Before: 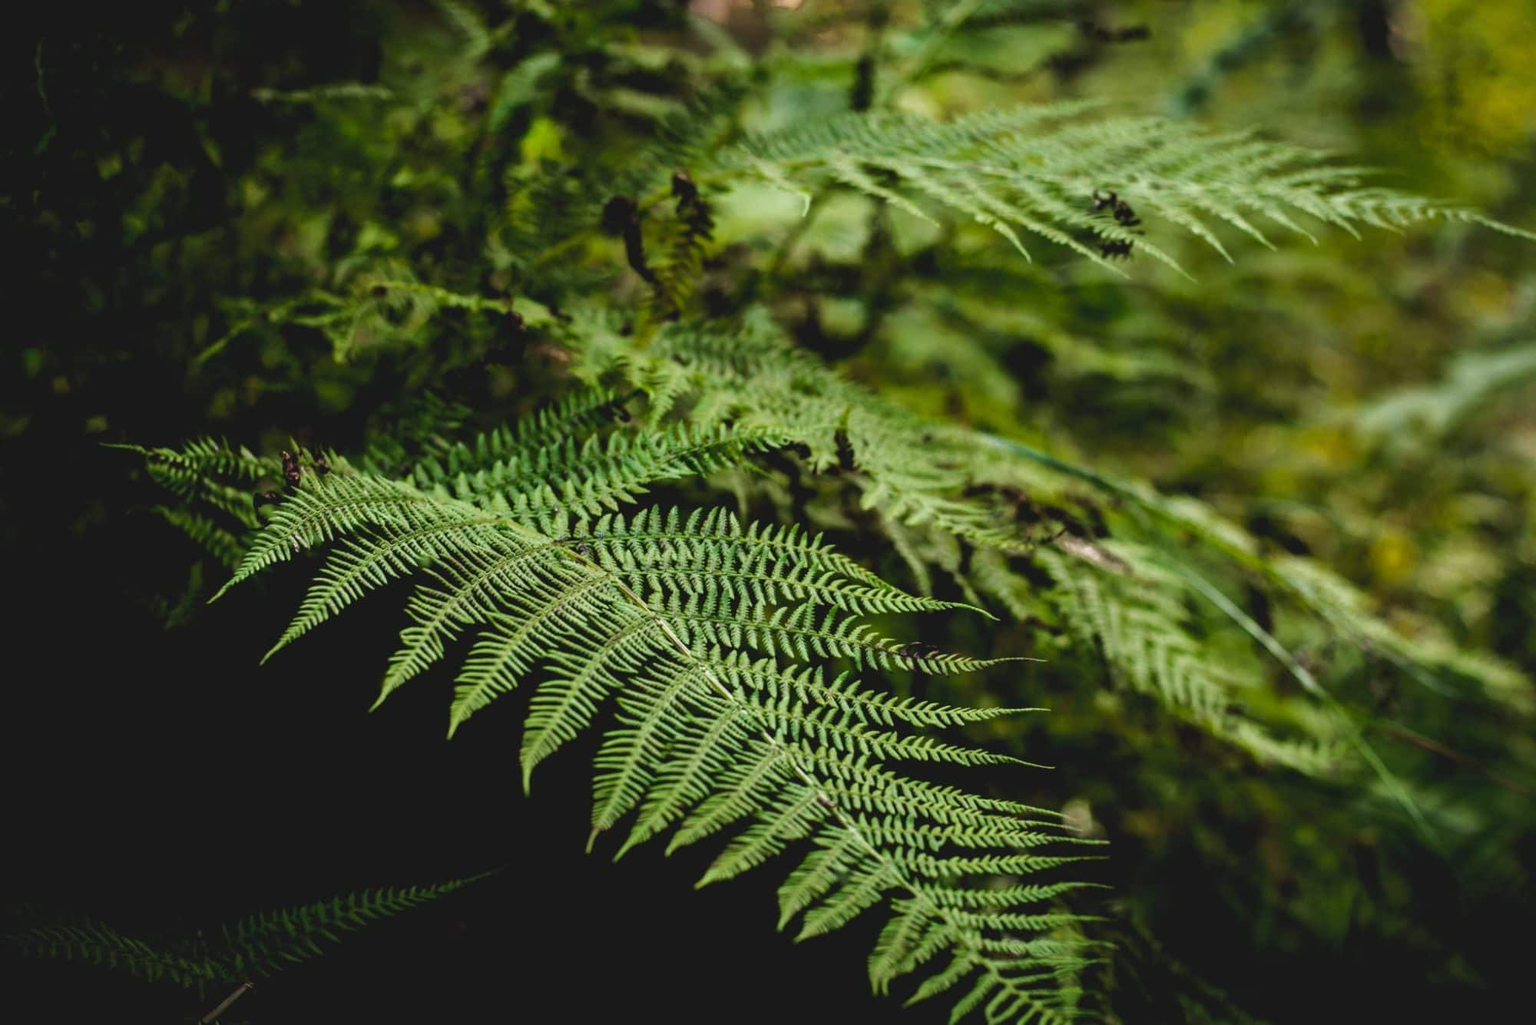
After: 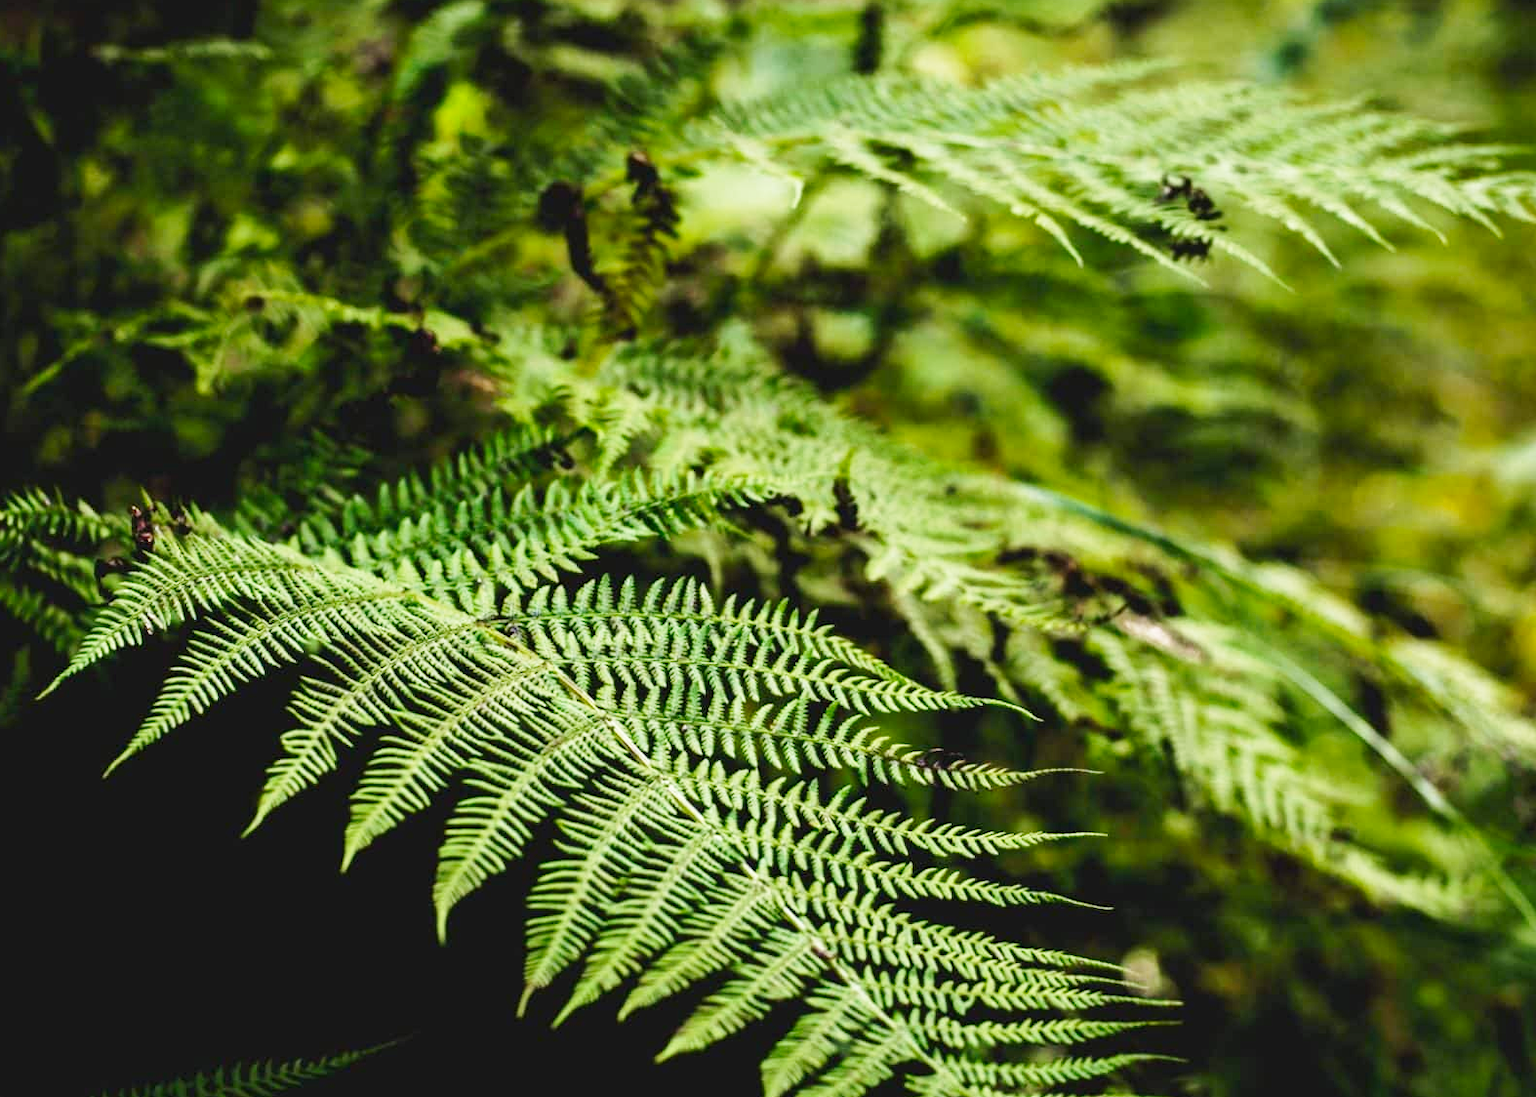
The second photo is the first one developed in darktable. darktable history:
crop: left 11.686%, top 5.179%, right 9.591%, bottom 10.512%
base curve: curves: ch0 [(0, 0) (0.005, 0.002) (0.15, 0.3) (0.4, 0.7) (0.75, 0.95) (1, 1)], preserve colors none
